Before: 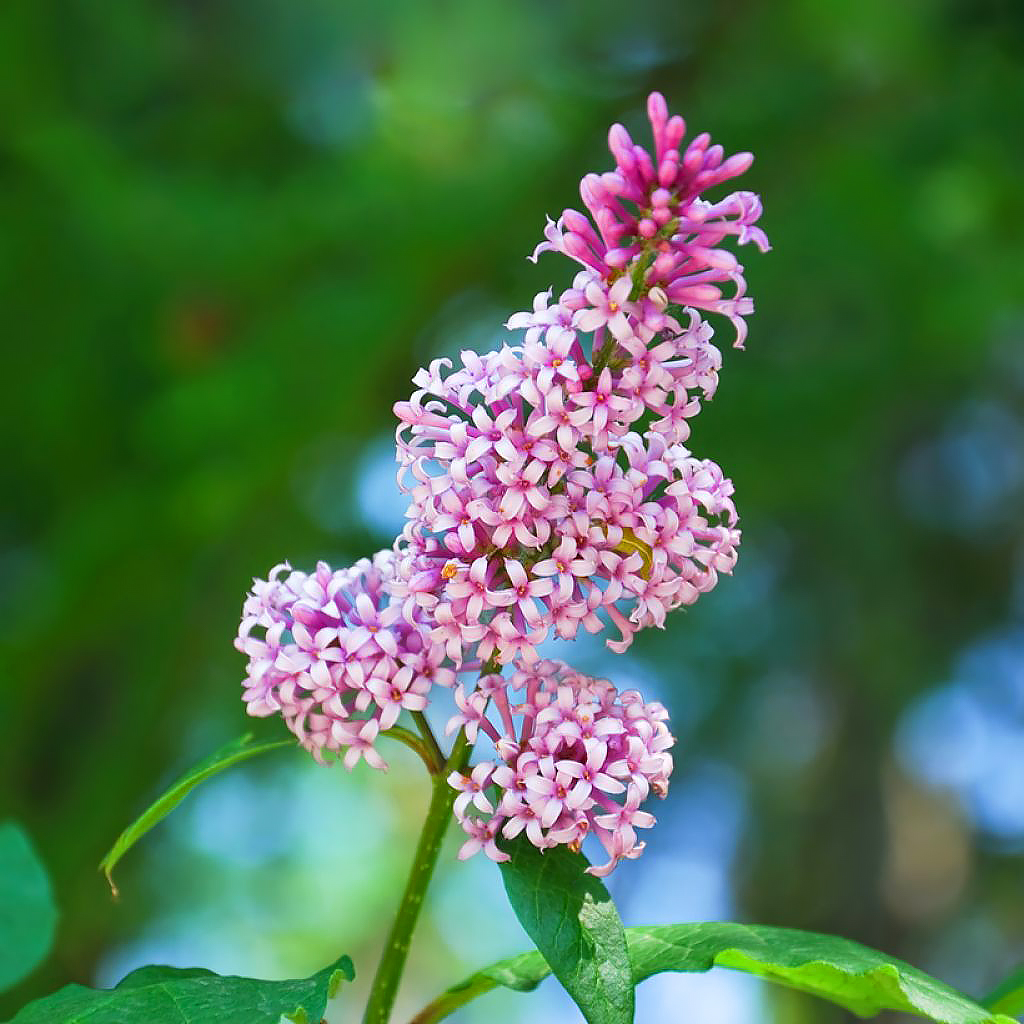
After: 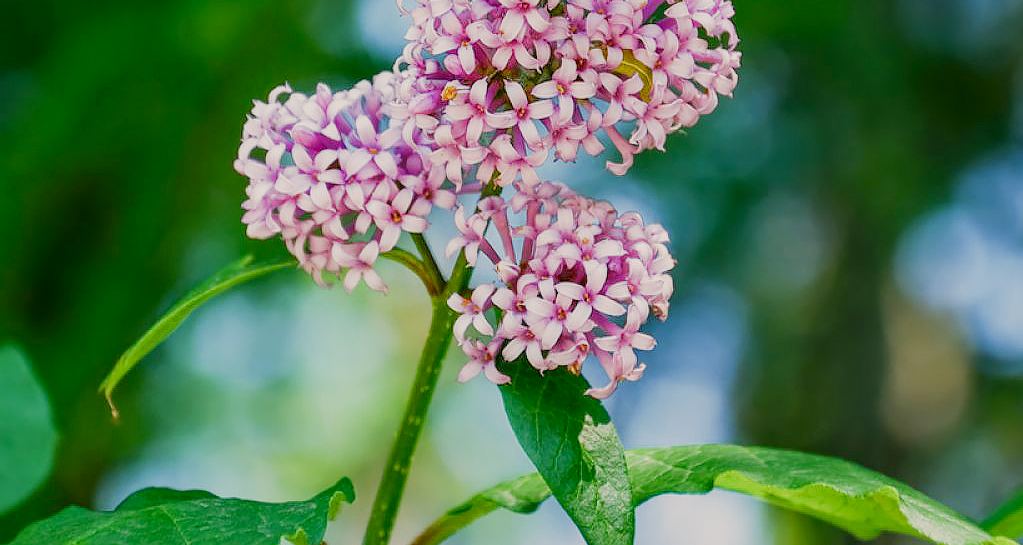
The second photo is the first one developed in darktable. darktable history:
color correction: highlights a* 4.2, highlights b* 4.95, shadows a* -7.17, shadows b* 4.74
filmic rgb: black relative exposure -8.01 EV, white relative exposure 4.02 EV, hardness 4.13, add noise in highlights 0.001, preserve chrominance no, color science v3 (2019), use custom middle-gray values true, contrast in highlights soft
local contrast: on, module defaults
crop and rotate: top 46.731%, right 0.009%
